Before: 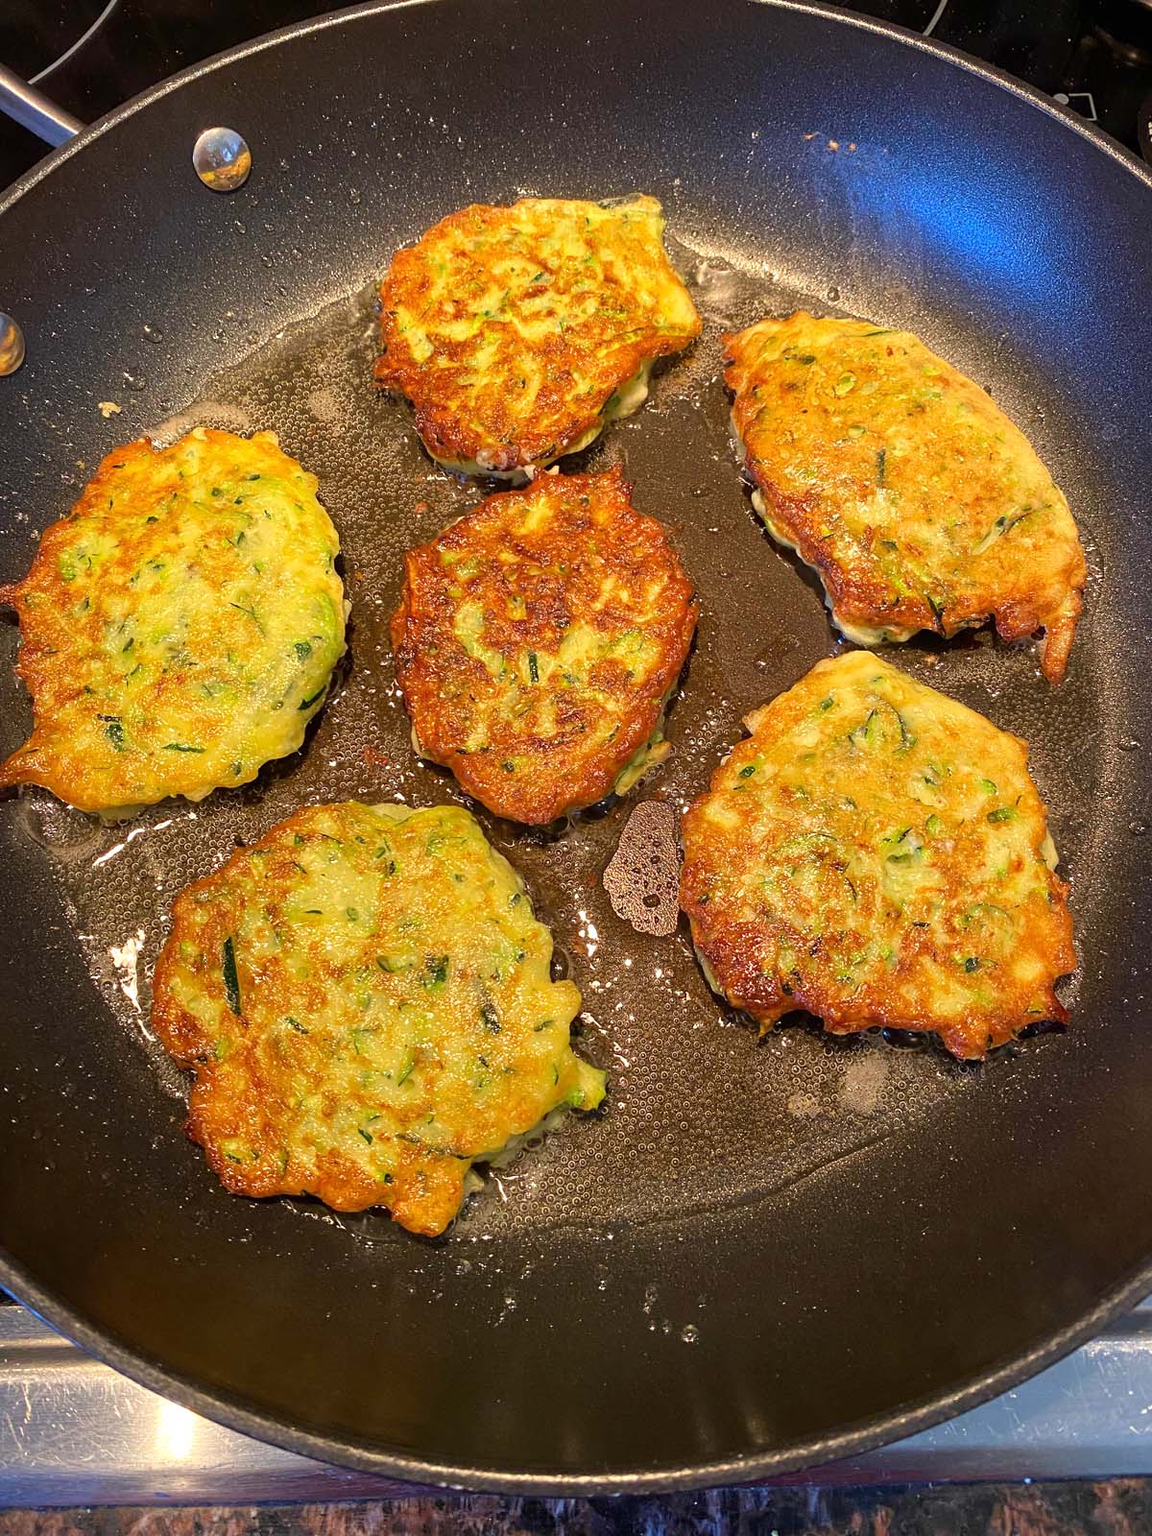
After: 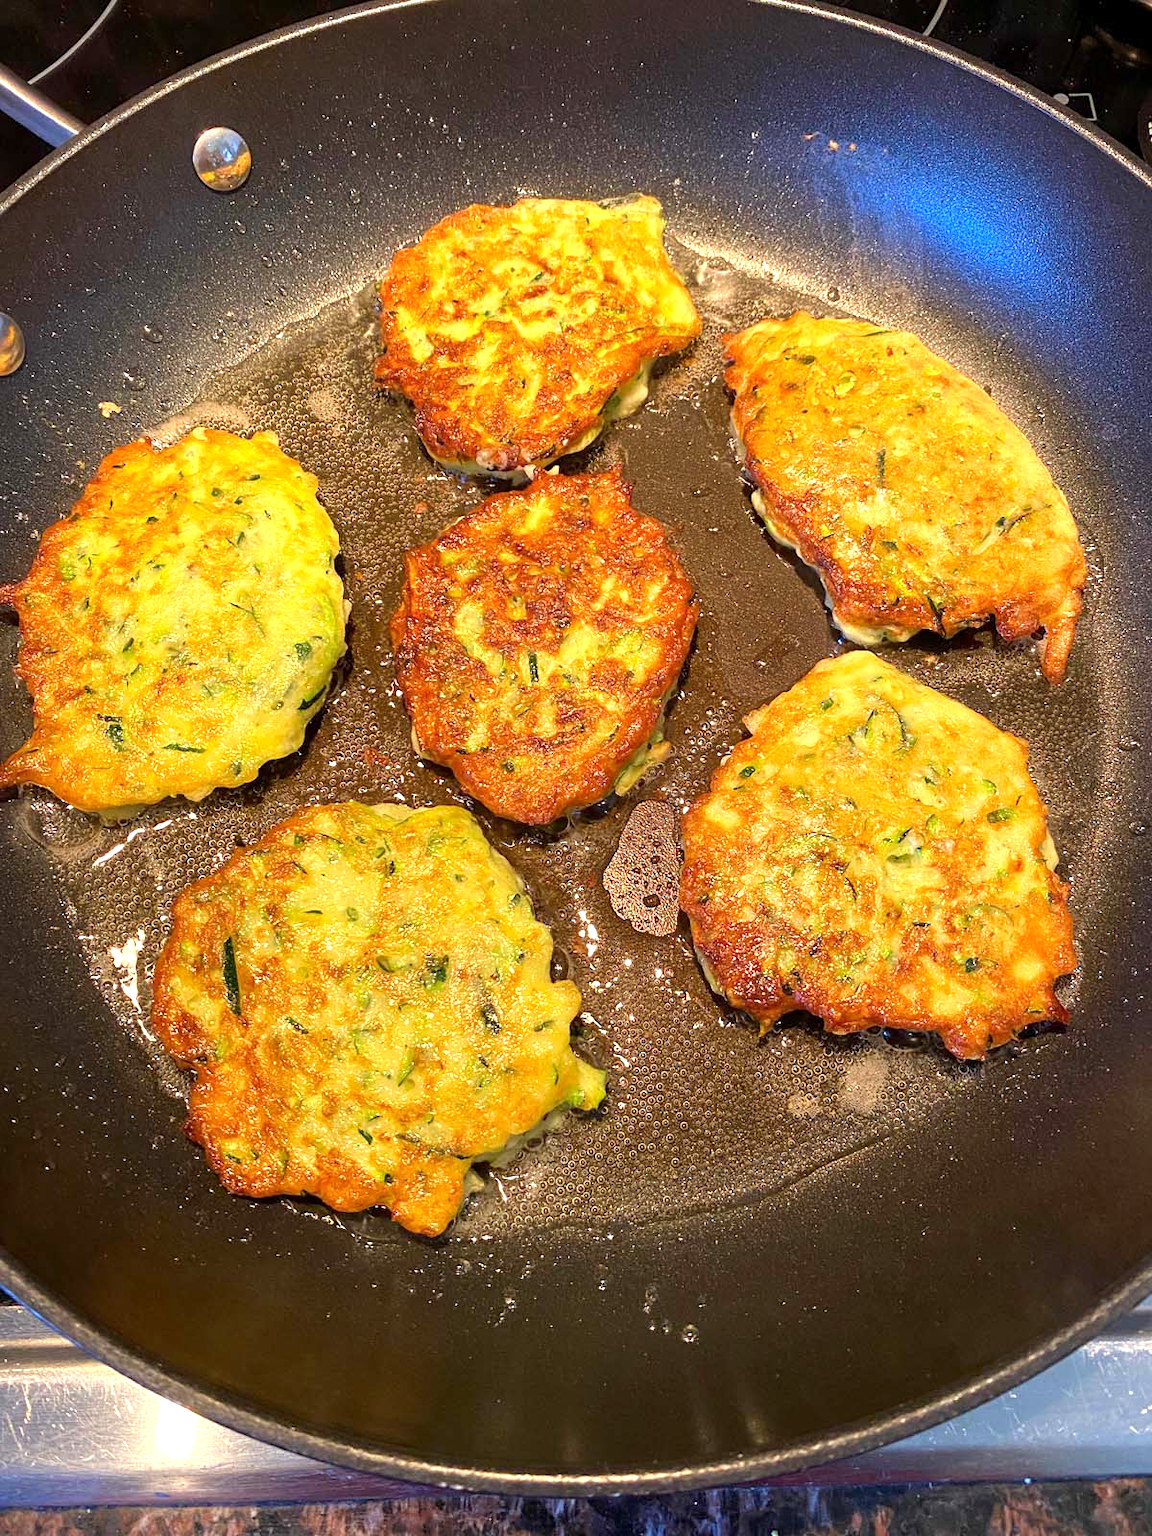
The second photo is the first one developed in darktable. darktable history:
color correction: highlights a* -0.137, highlights b* 0.137
exposure: black level correction 0.001, exposure 0.5 EV, compensate exposure bias true, compensate highlight preservation false
